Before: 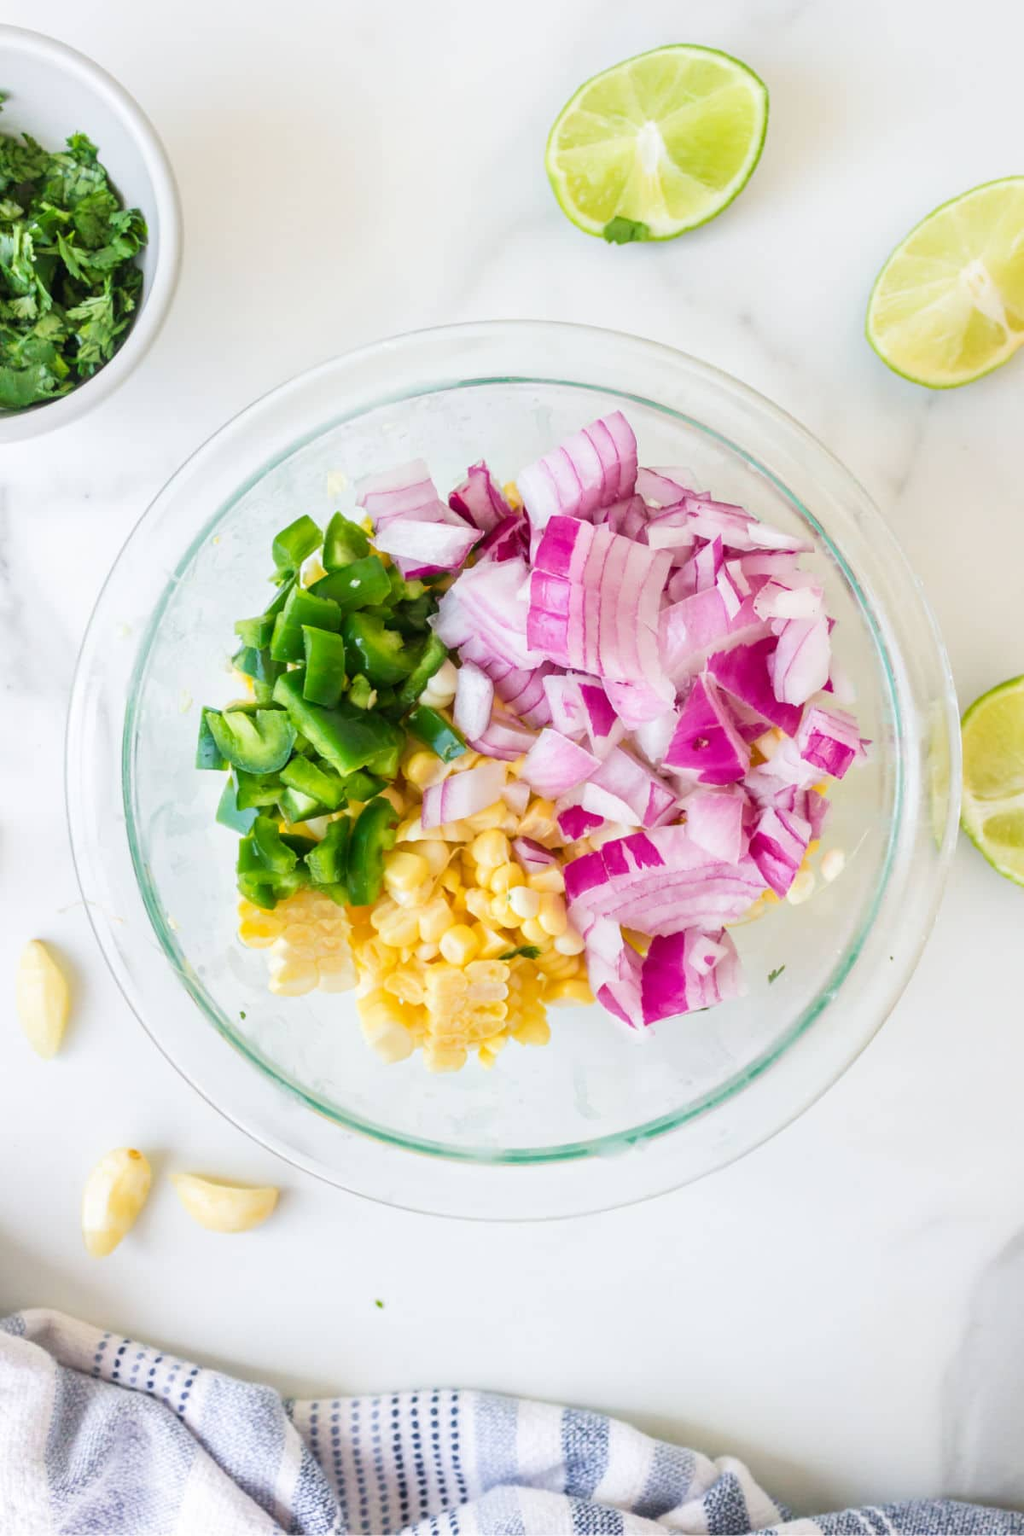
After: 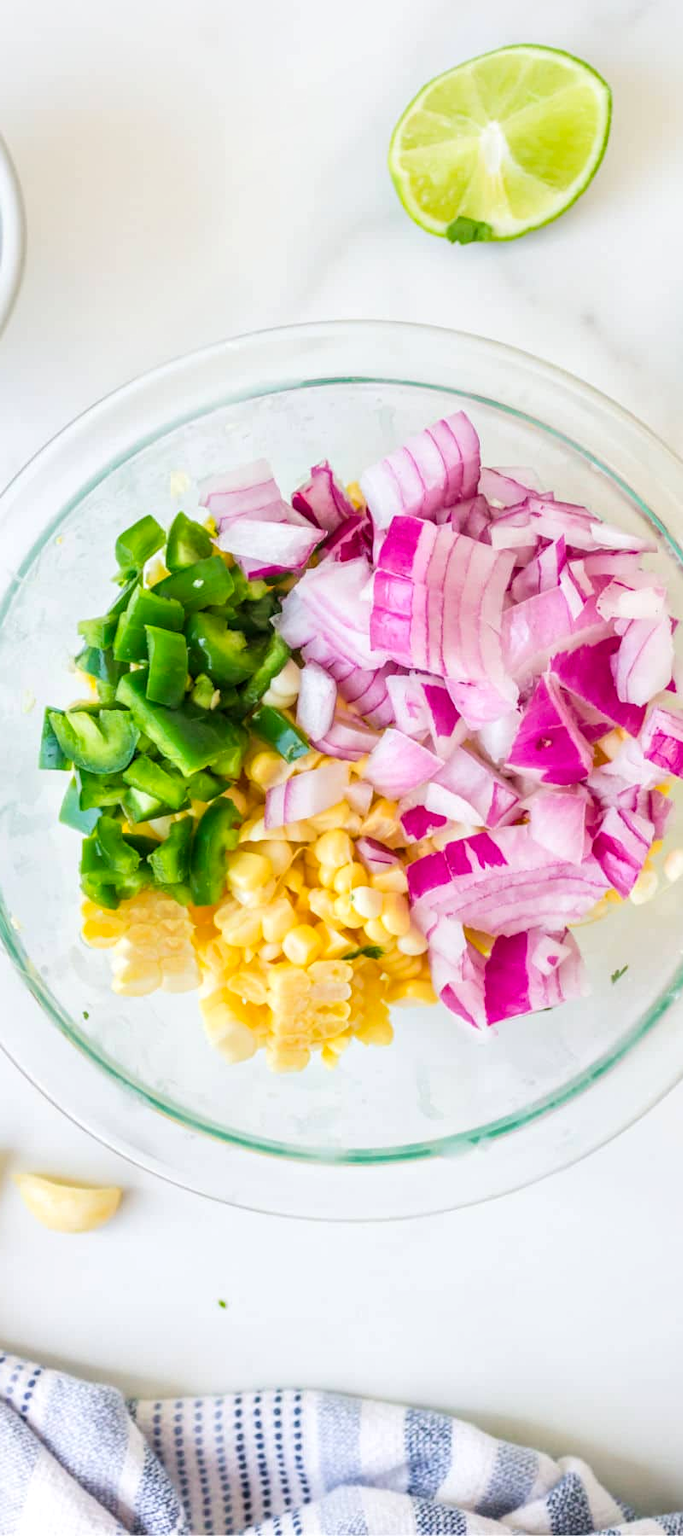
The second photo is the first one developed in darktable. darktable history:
contrast brightness saturation: contrast 0.028, brightness 0.062, saturation 0.133
crop and rotate: left 15.408%, right 17.841%
local contrast: on, module defaults
